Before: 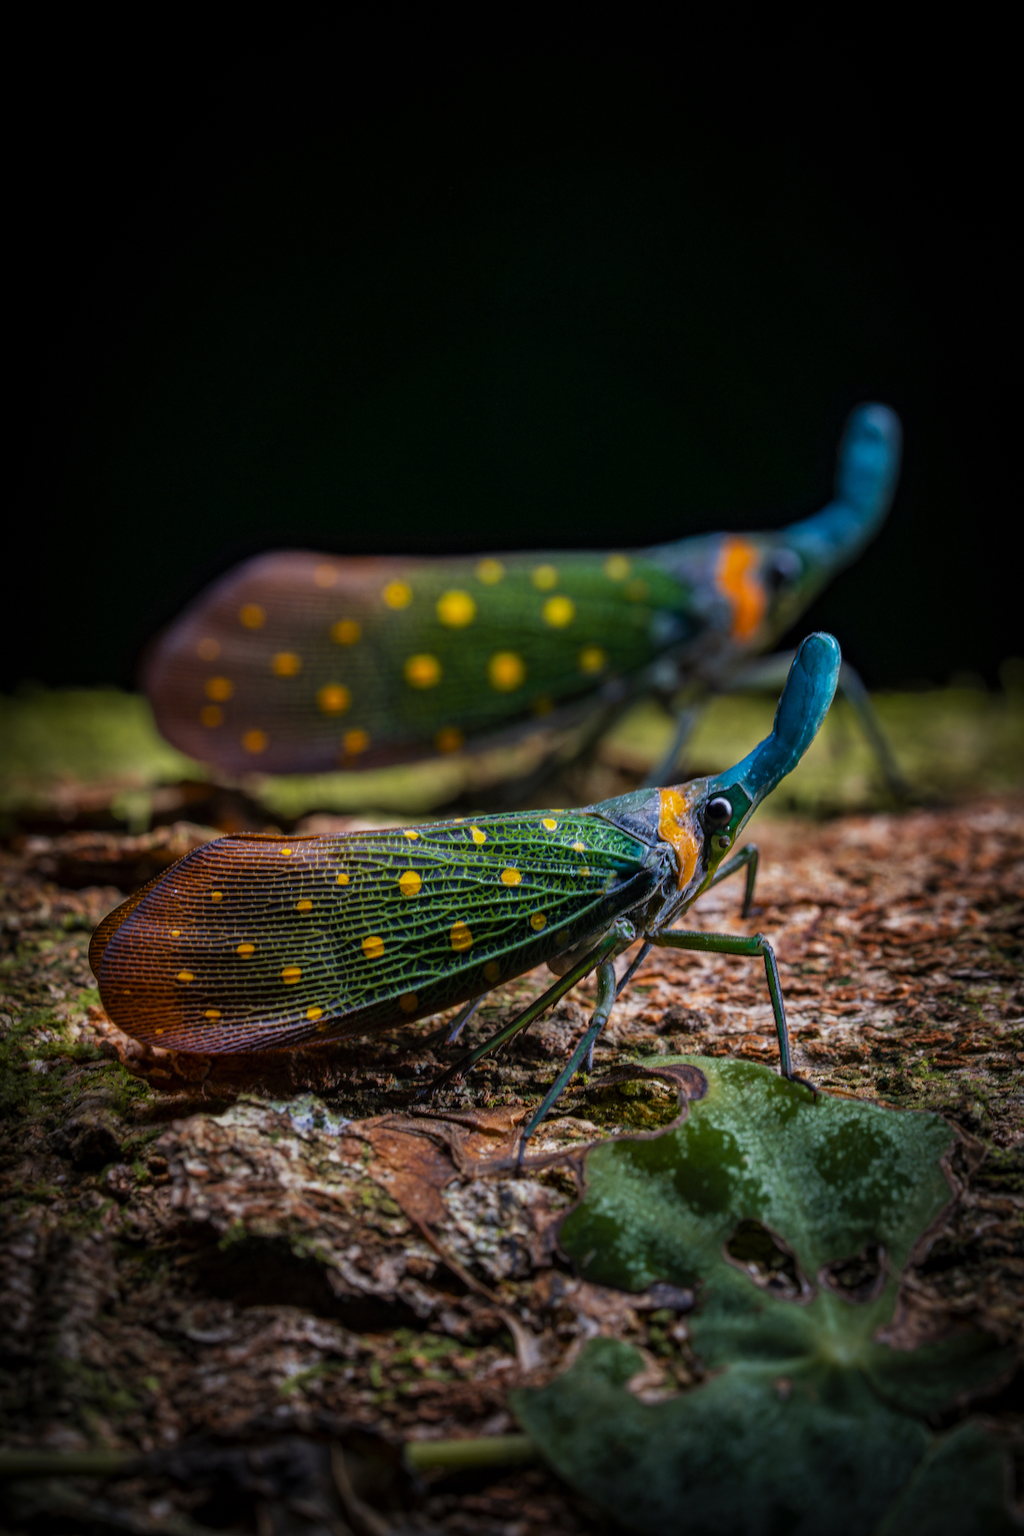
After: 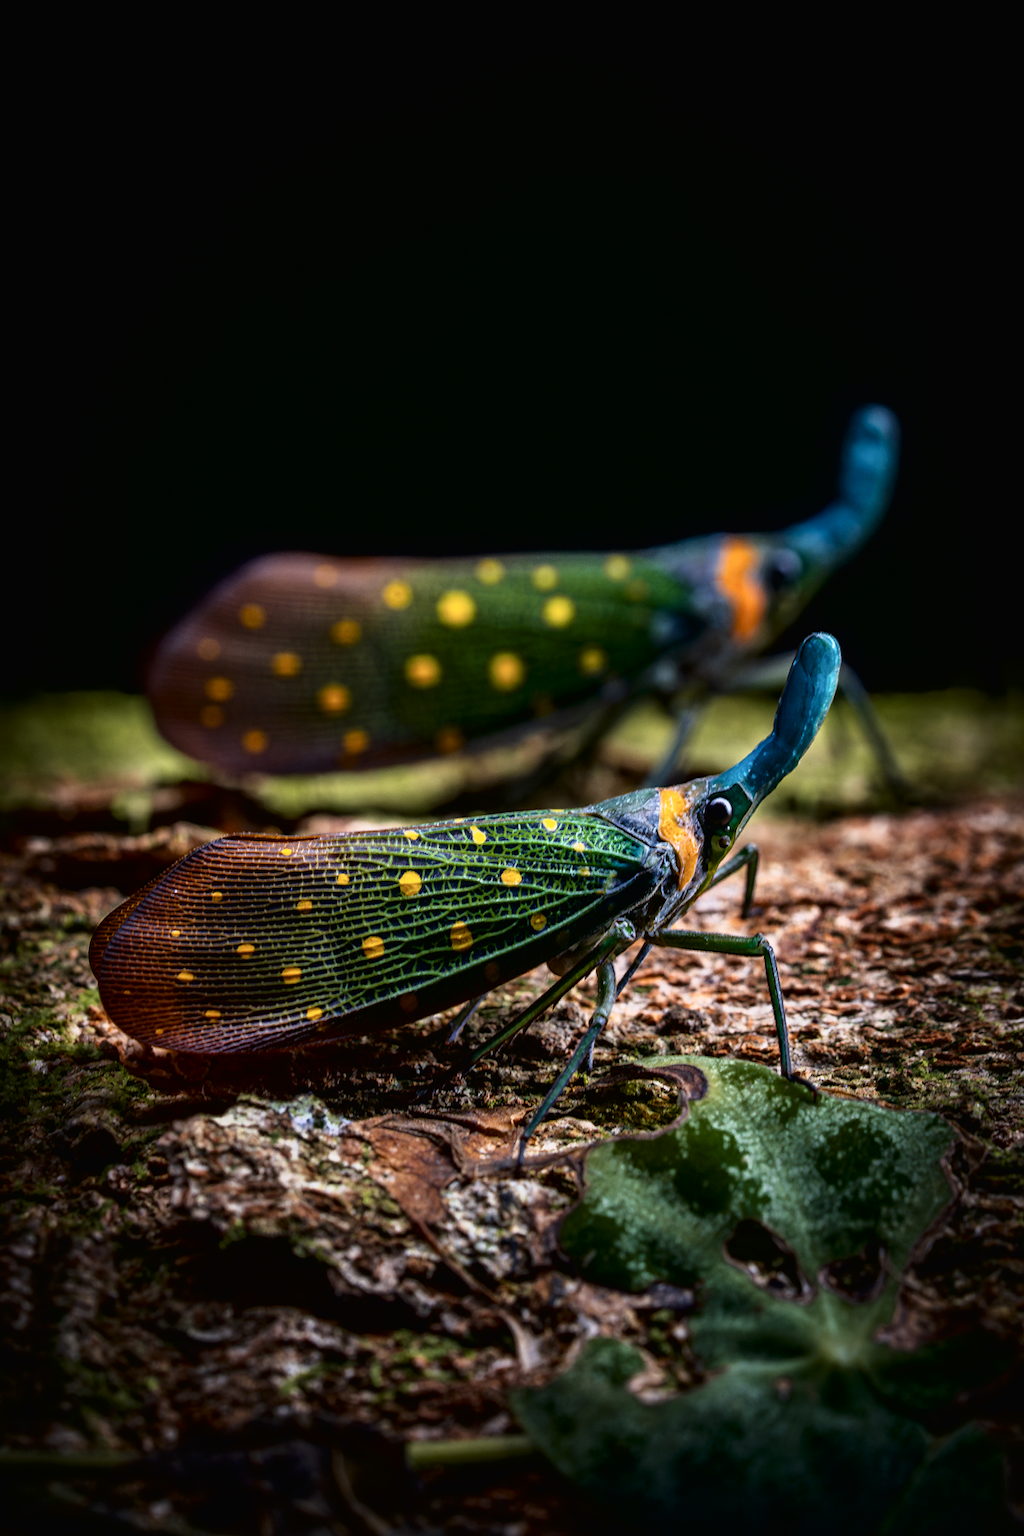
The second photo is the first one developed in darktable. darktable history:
tone curve: curves: ch0 [(0.016, 0.011) (0.084, 0.026) (0.469, 0.508) (0.721, 0.862) (1, 1)], color space Lab, independent channels, preserve colors none
